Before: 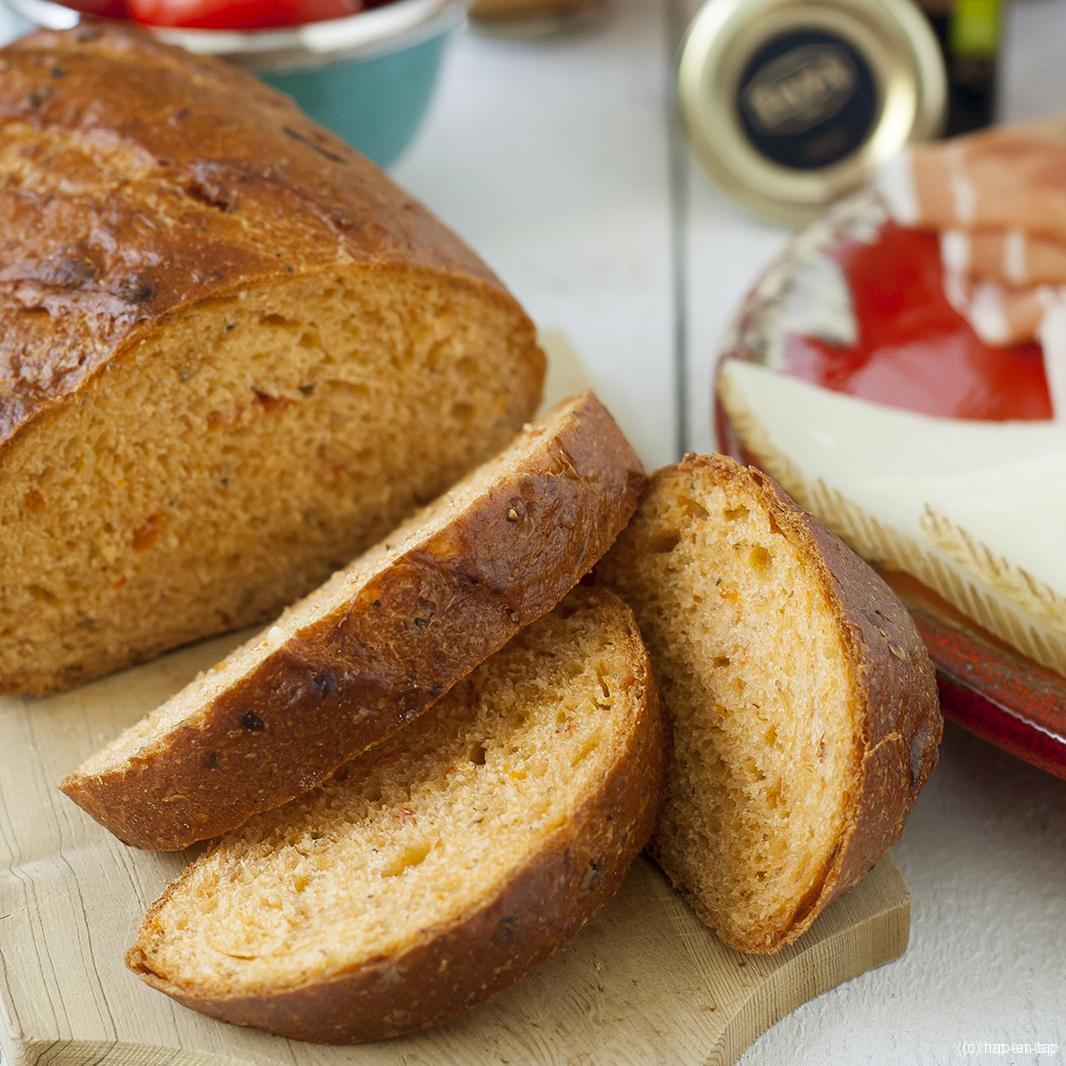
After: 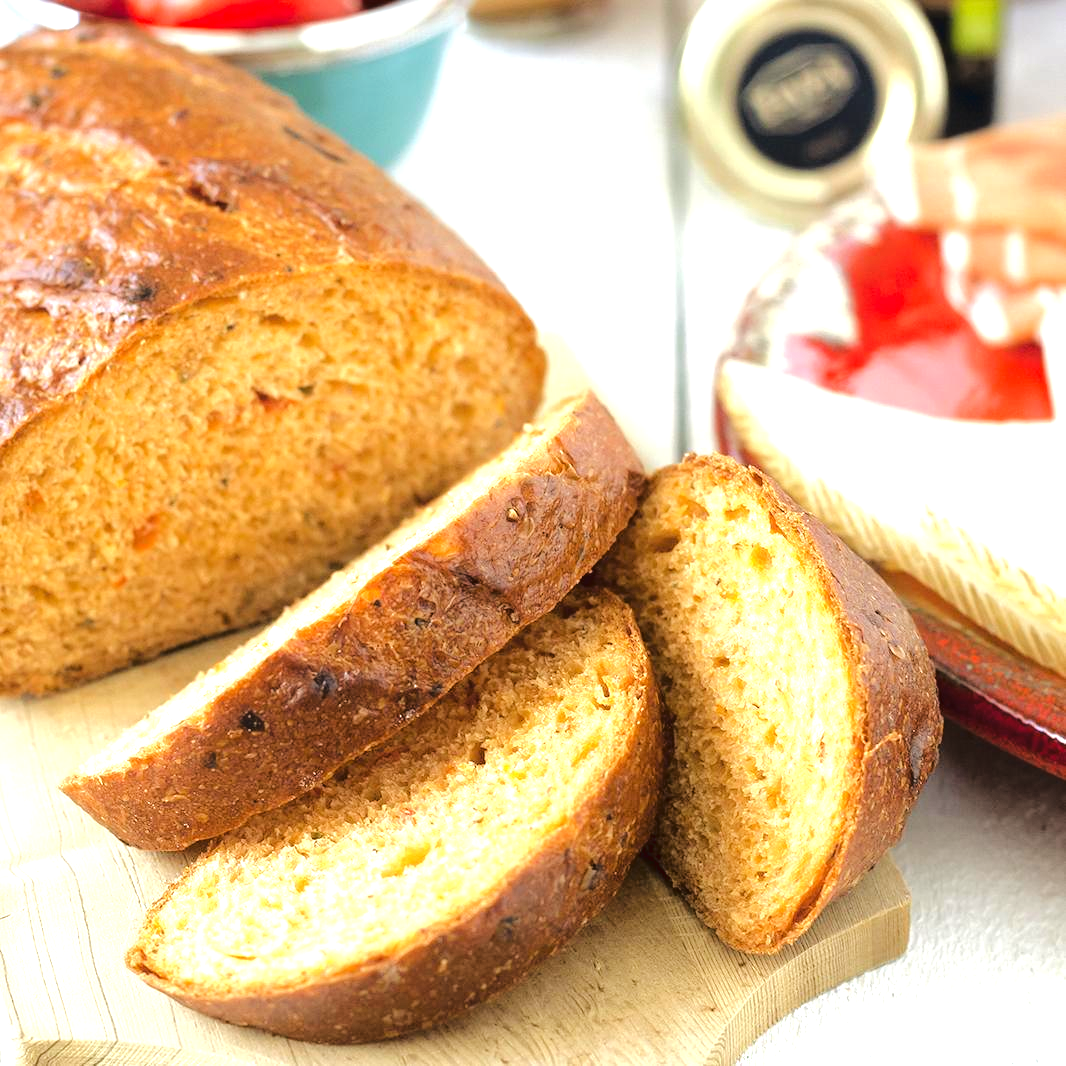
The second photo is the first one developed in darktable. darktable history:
tone curve: curves: ch0 [(0, 0) (0.003, 0.041) (0.011, 0.042) (0.025, 0.041) (0.044, 0.043) (0.069, 0.048) (0.1, 0.059) (0.136, 0.079) (0.177, 0.107) (0.224, 0.152) (0.277, 0.235) (0.335, 0.331) (0.399, 0.427) (0.468, 0.512) (0.543, 0.595) (0.623, 0.668) (0.709, 0.736) (0.801, 0.813) (0.898, 0.891) (1, 1)], color space Lab, linked channels, preserve colors none
tone equalizer: on, module defaults
exposure: black level correction 0, exposure 1.19 EV, compensate highlight preservation false
